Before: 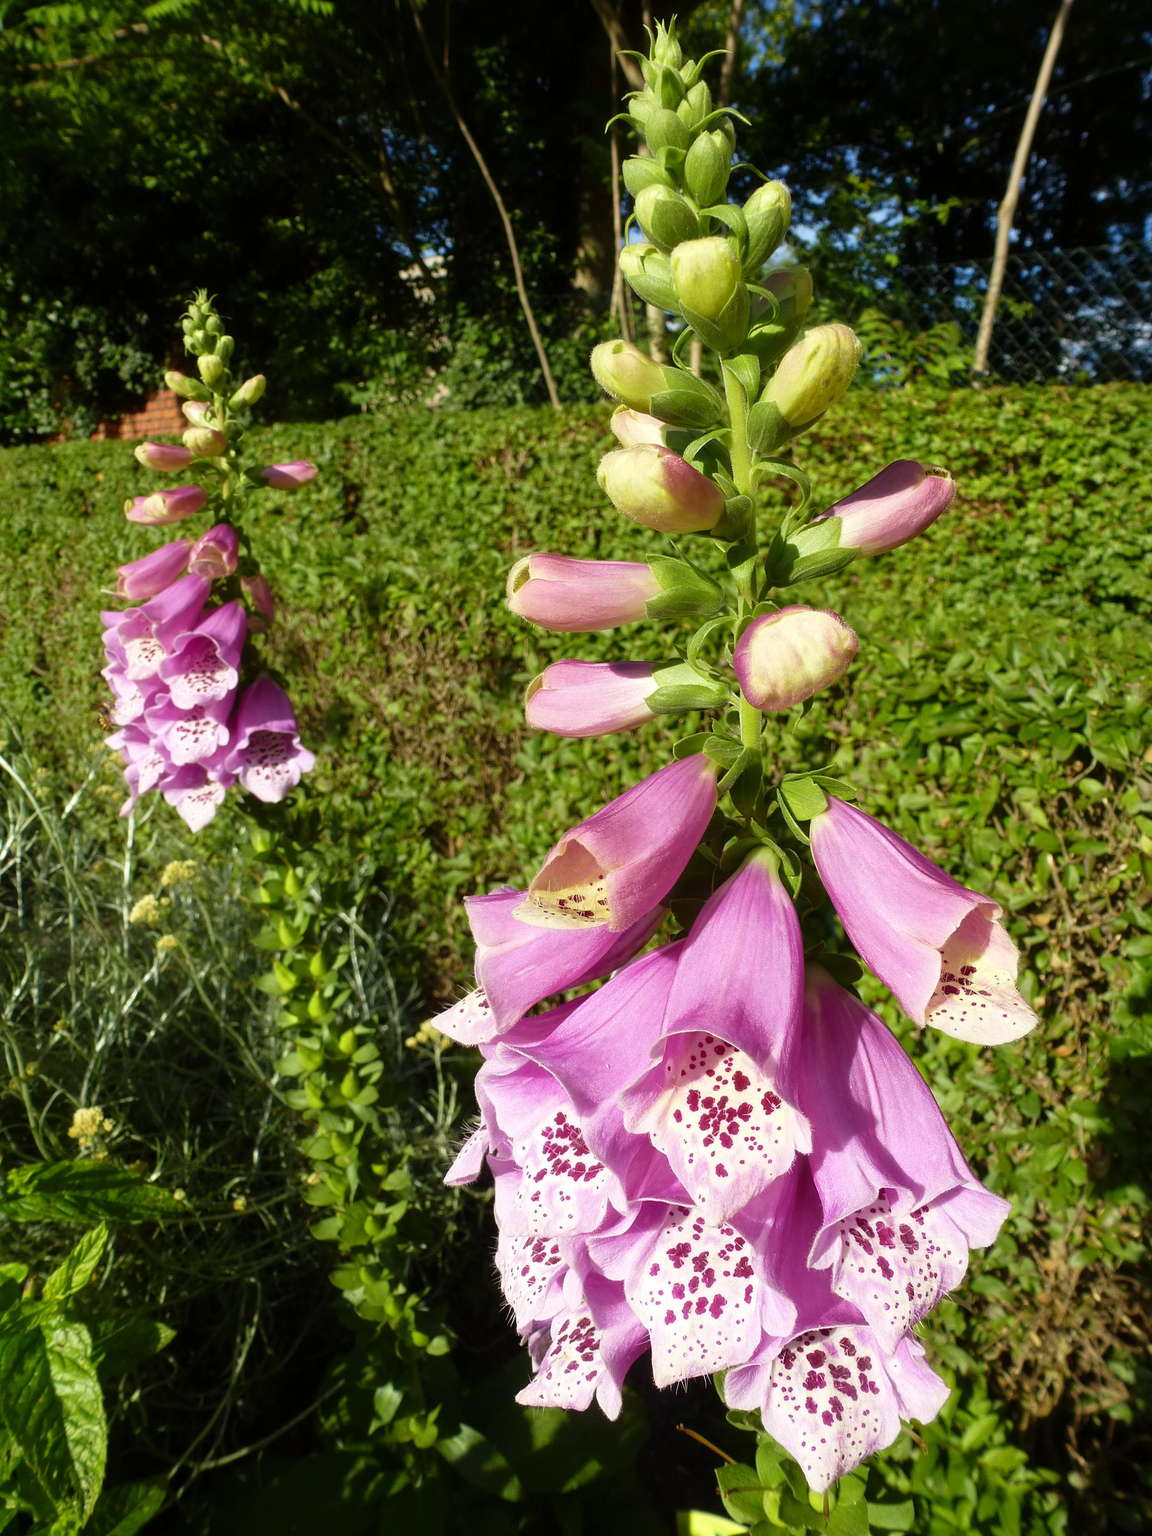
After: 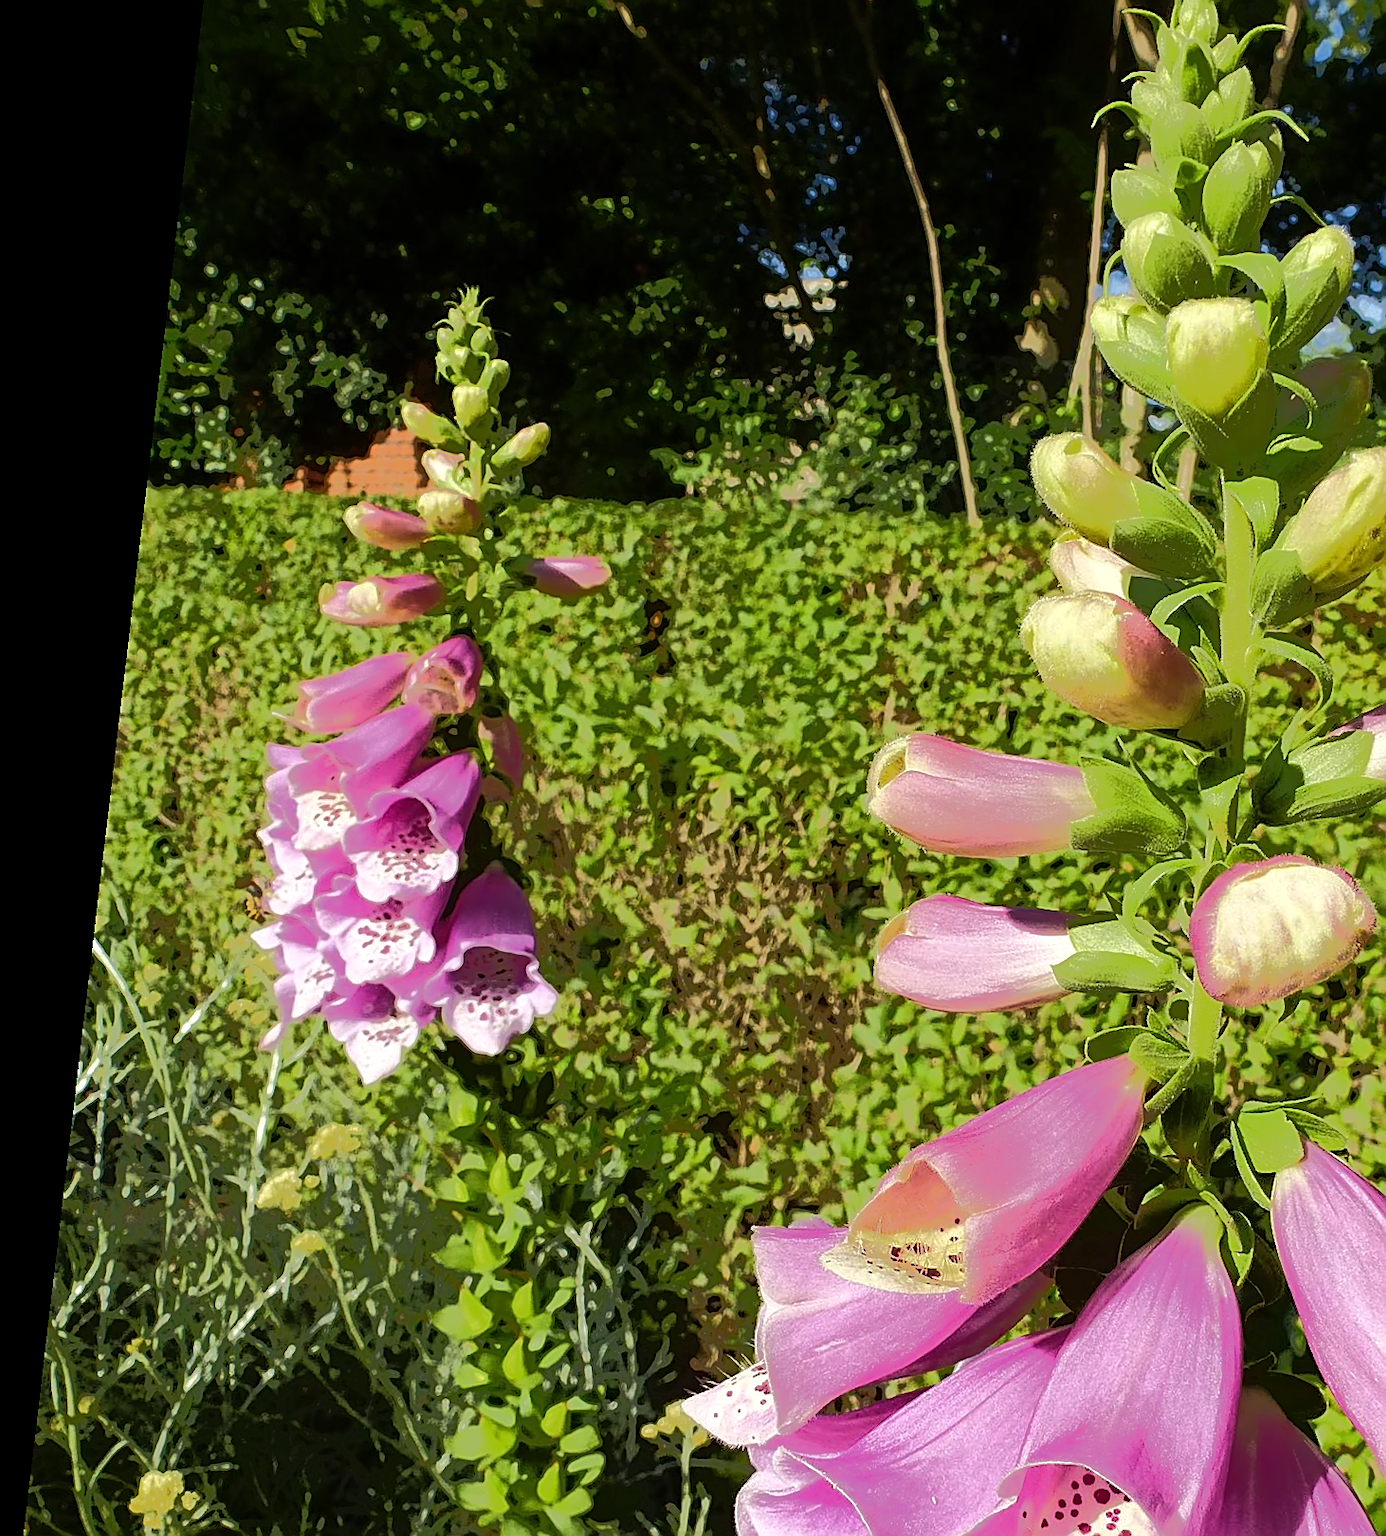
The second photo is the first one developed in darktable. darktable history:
sharpen: amount 0.737
crop and rotate: angle -6.7°, left 2.081%, top 7.072%, right 27.2%, bottom 30.431%
tone equalizer: -7 EV -0.656 EV, -6 EV 0.985 EV, -5 EV -0.453 EV, -4 EV 0.457 EV, -3 EV 0.406 EV, -2 EV 0.156 EV, -1 EV -0.139 EV, +0 EV -0.42 EV, edges refinement/feathering 500, mask exposure compensation -1.57 EV, preserve details no
